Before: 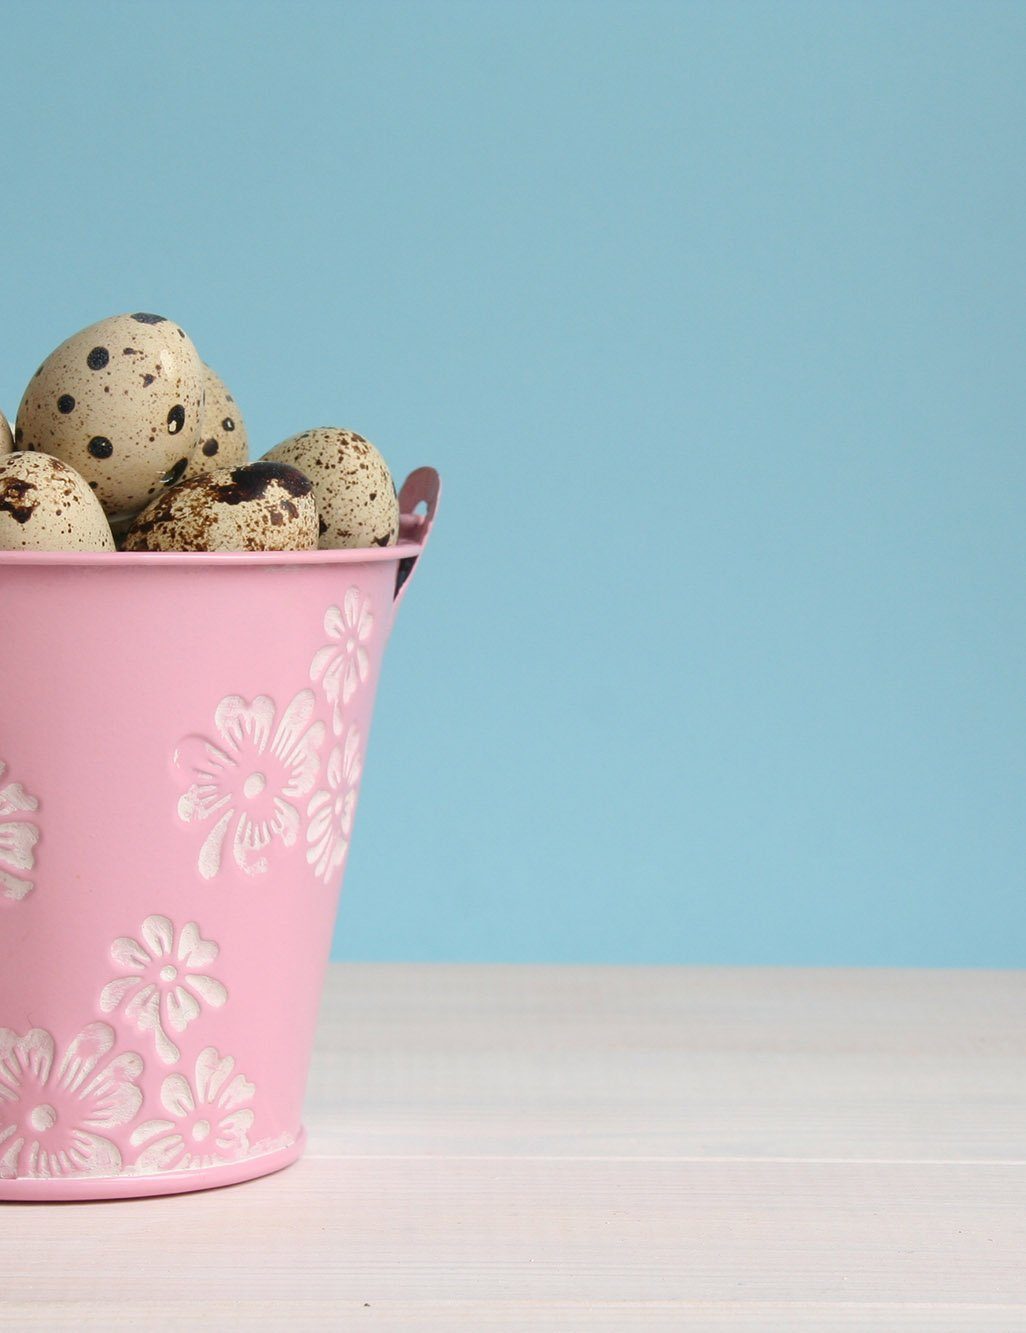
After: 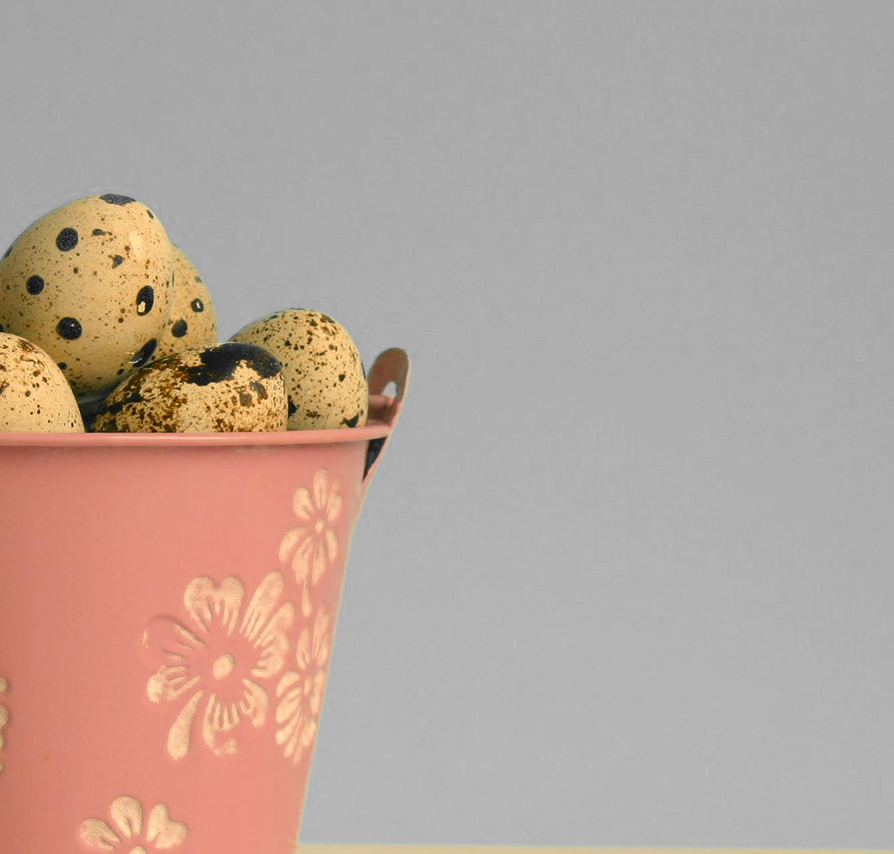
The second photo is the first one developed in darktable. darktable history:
crop: left 3.098%, top 8.933%, right 9.681%, bottom 26.956%
color zones: curves: ch0 [(0, 0.363) (0.128, 0.373) (0.25, 0.5) (0.402, 0.407) (0.521, 0.525) (0.63, 0.559) (0.729, 0.662) (0.867, 0.471)]; ch1 [(0, 0.515) (0.136, 0.618) (0.25, 0.5) (0.378, 0) (0.516, 0) (0.622, 0.593) (0.737, 0.819) (0.87, 0.593)]; ch2 [(0, 0.529) (0.128, 0.471) (0.282, 0.451) (0.386, 0.662) (0.516, 0.525) (0.633, 0.554) (0.75, 0.62) (0.875, 0.441)]
color correction: highlights a* 5.22, highlights b* 24.25, shadows a* -15.74, shadows b* 3.93
